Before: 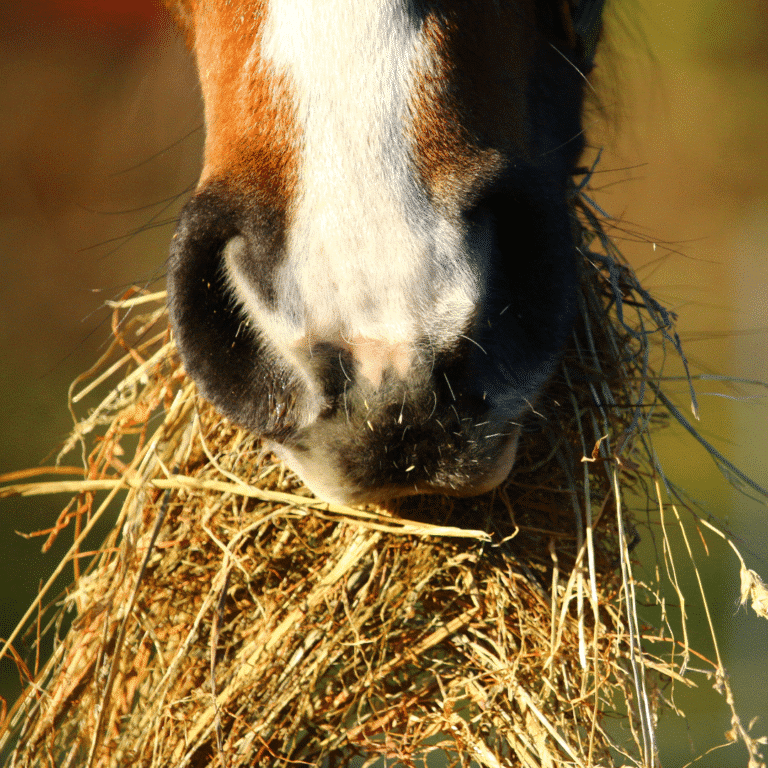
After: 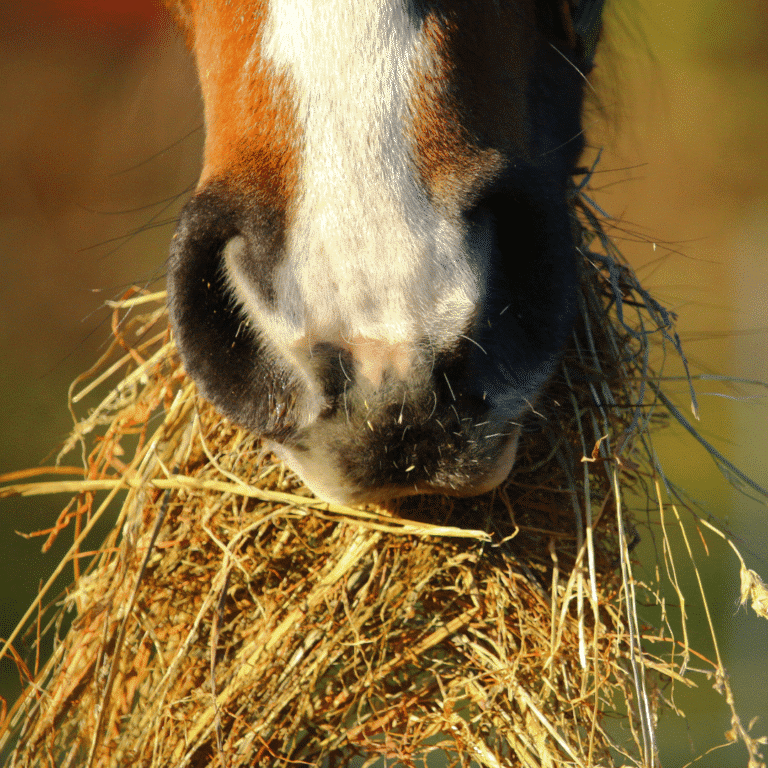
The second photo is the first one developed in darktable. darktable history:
shadows and highlights: shadows 39.96, highlights -59.88
